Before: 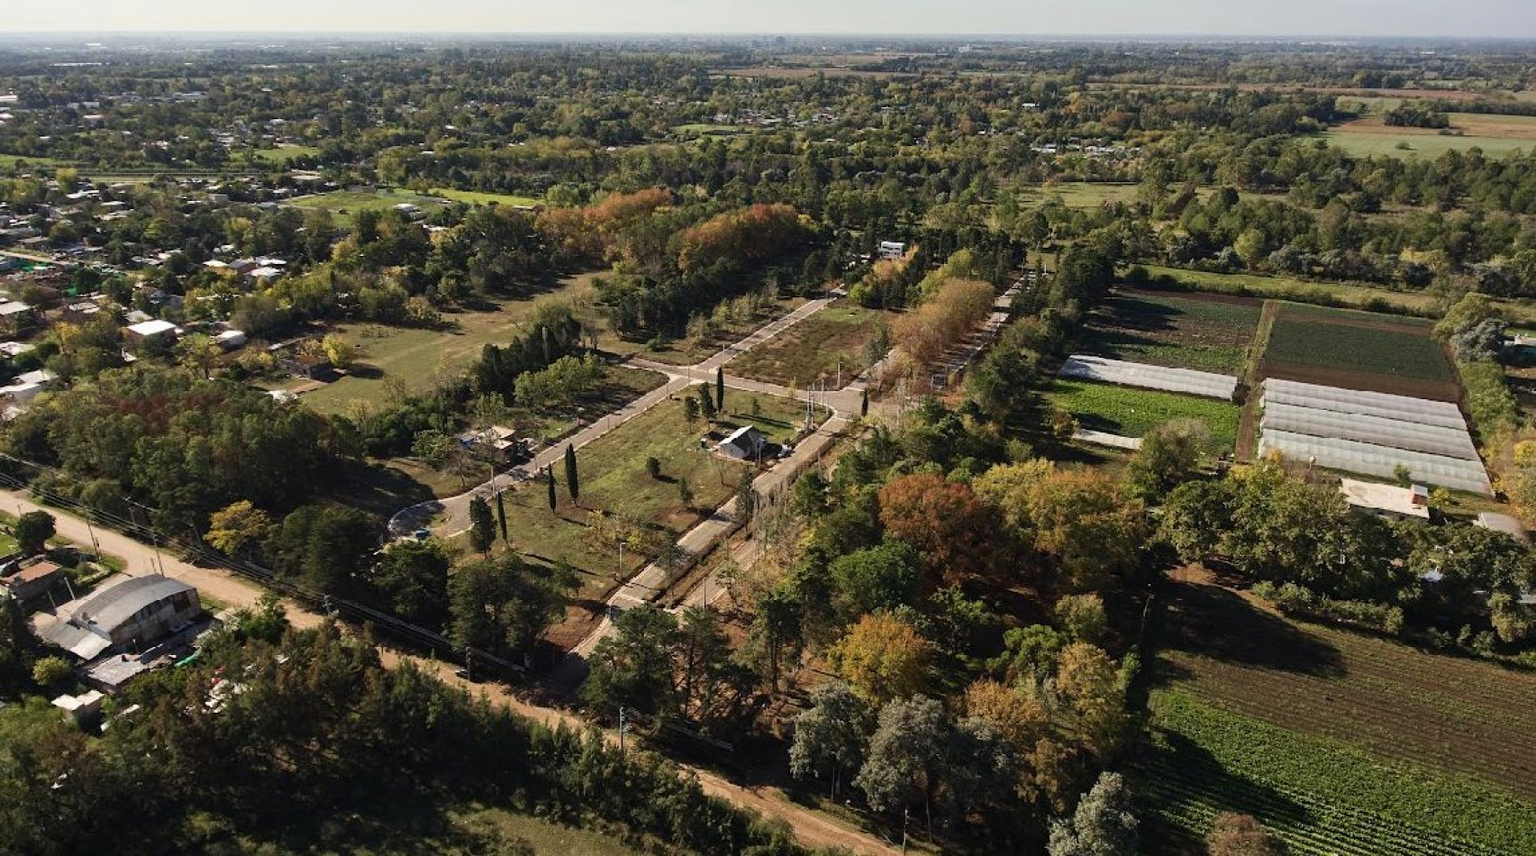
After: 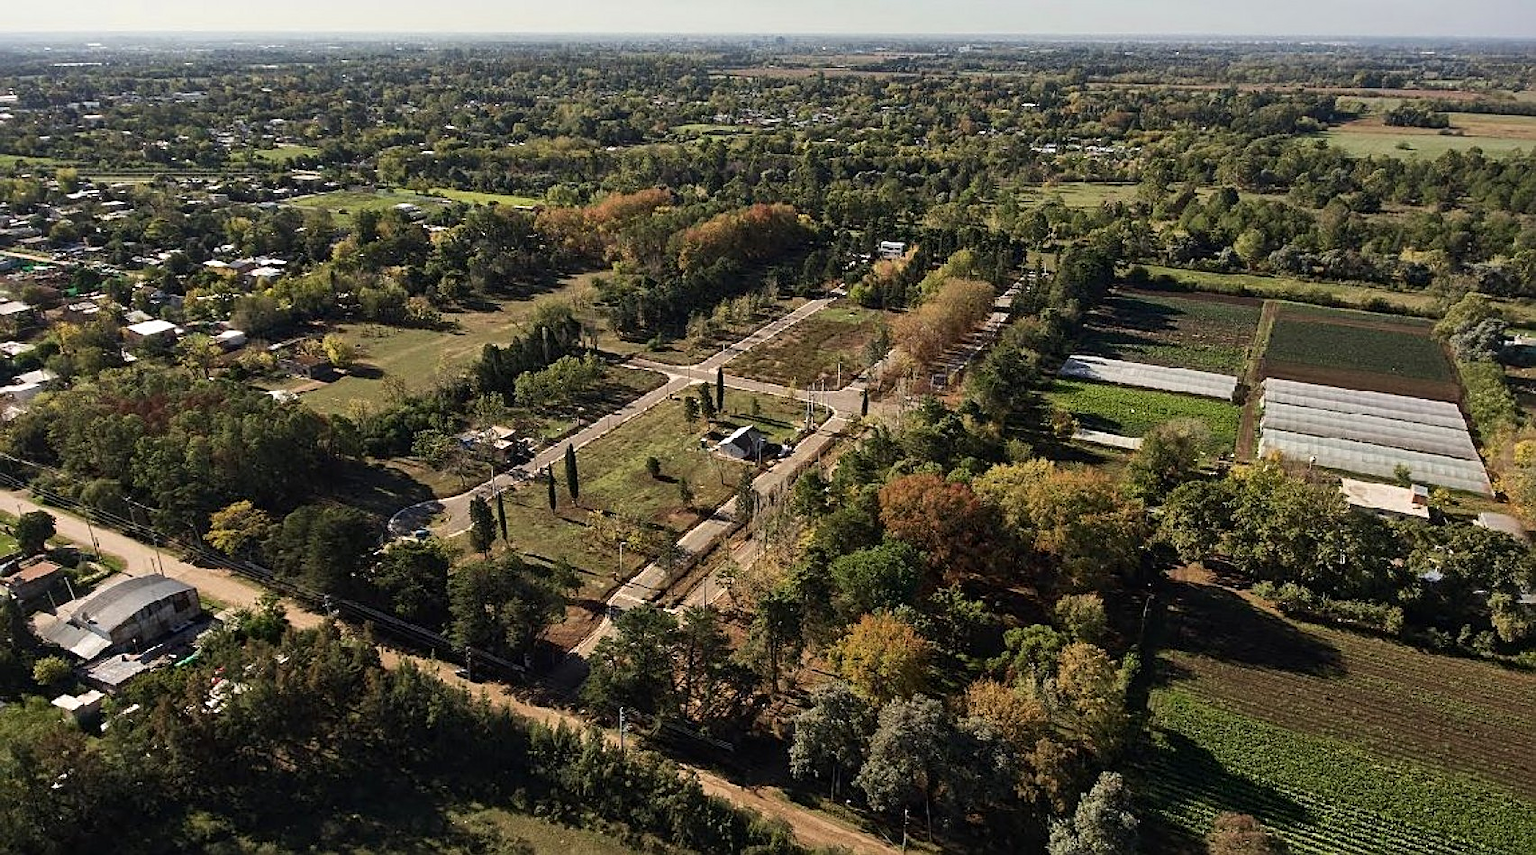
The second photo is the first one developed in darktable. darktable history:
sharpen: on, module defaults
local contrast: mode bilateral grid, contrast 21, coarseness 50, detail 119%, midtone range 0.2
